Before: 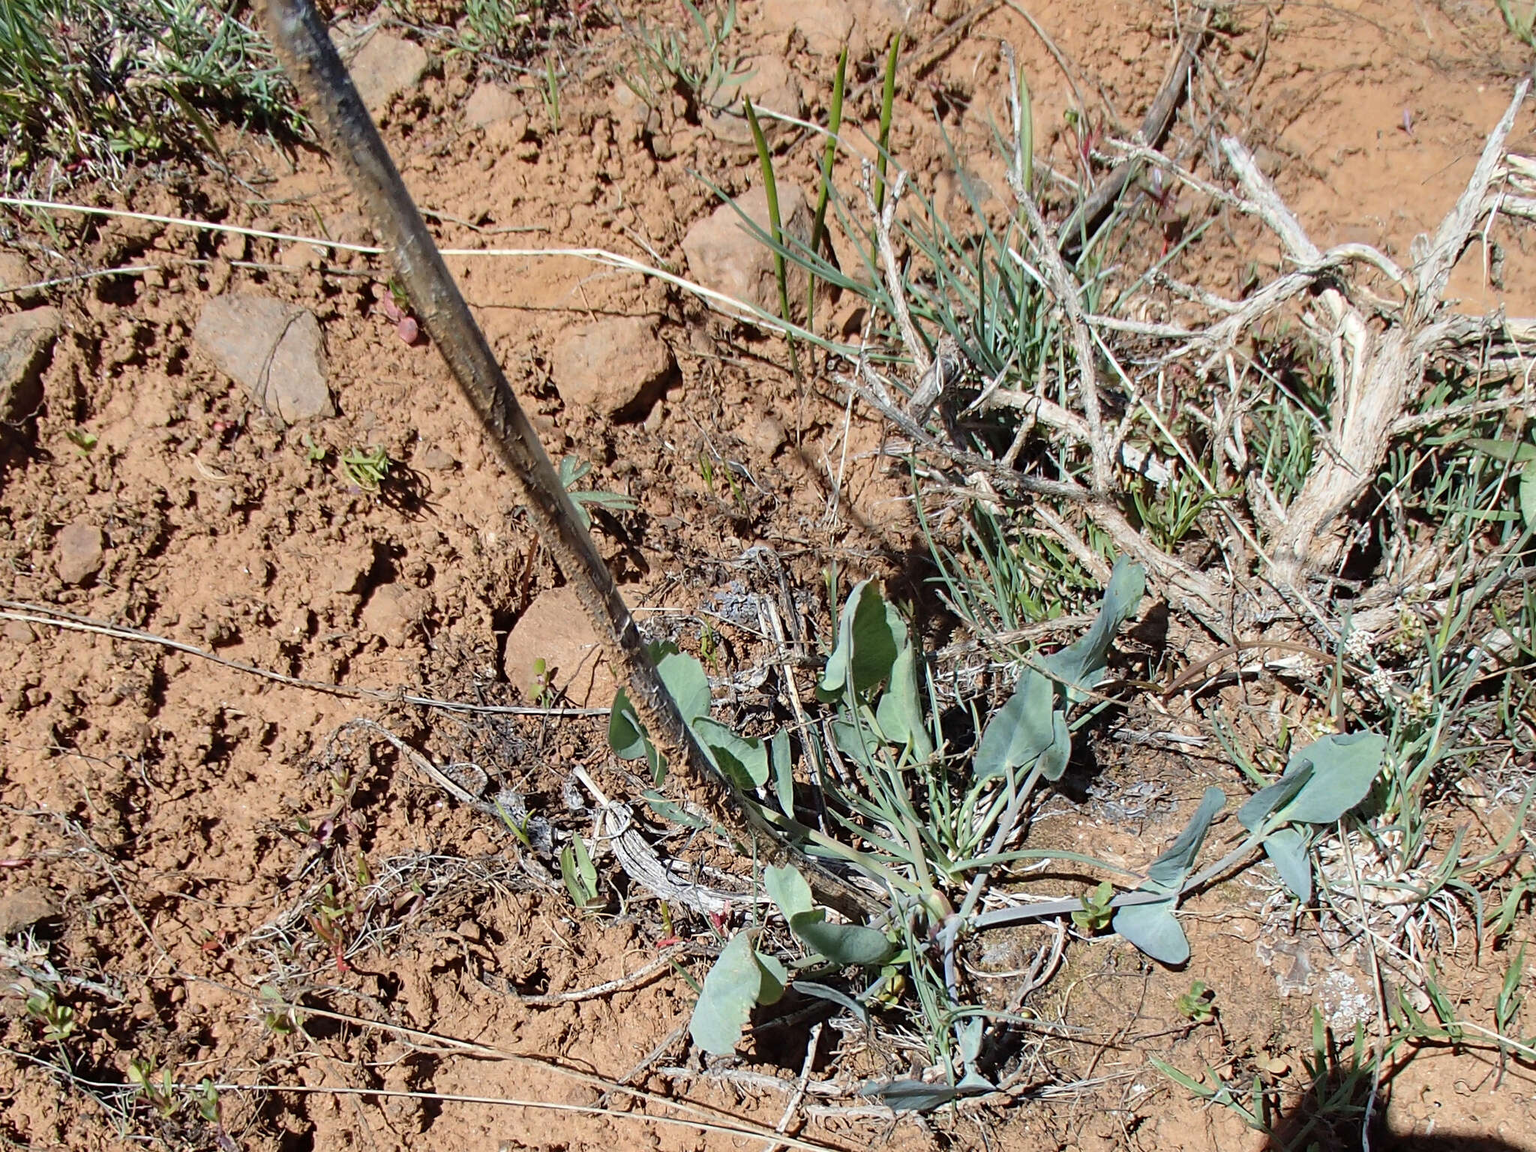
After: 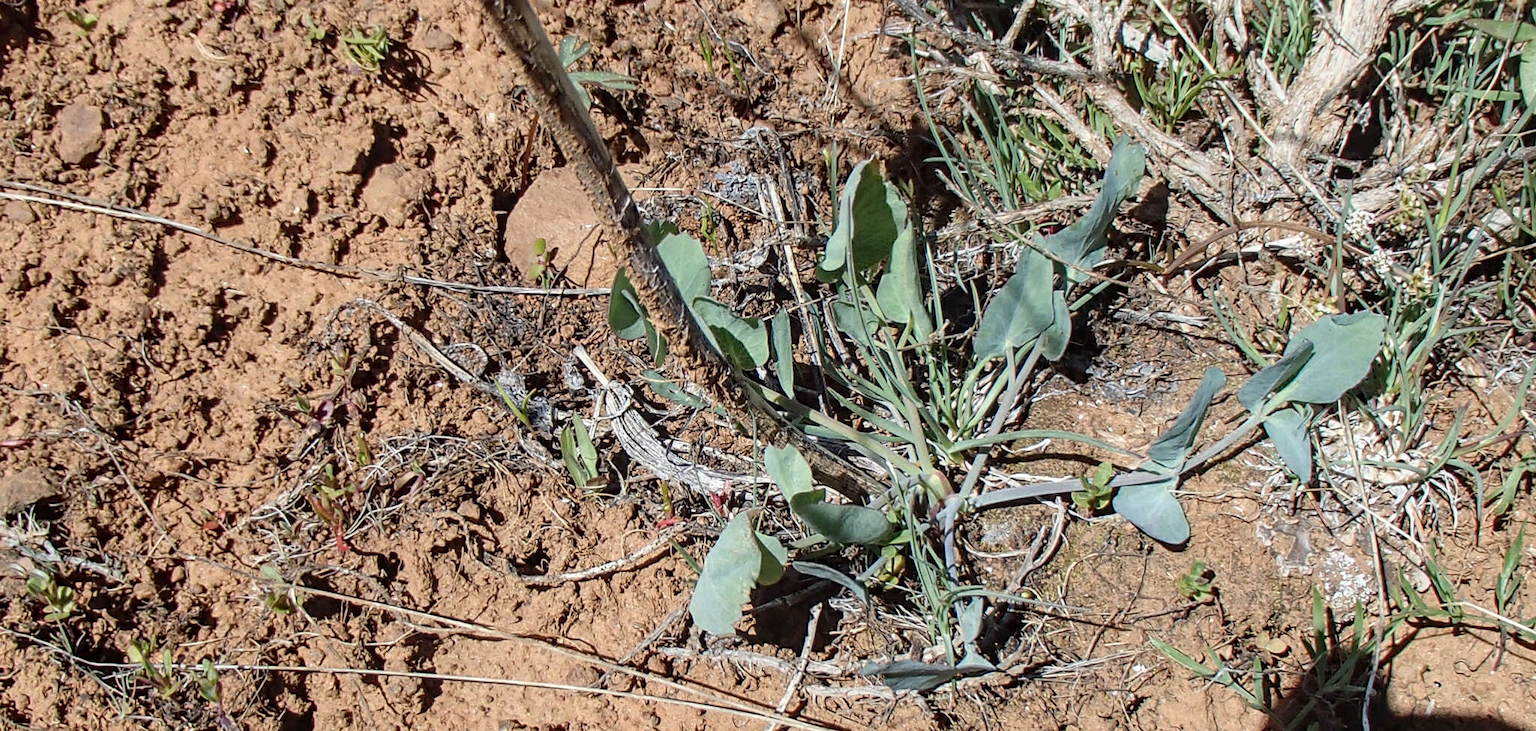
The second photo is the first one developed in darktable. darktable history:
local contrast: on, module defaults
crop and rotate: top 36.463%
